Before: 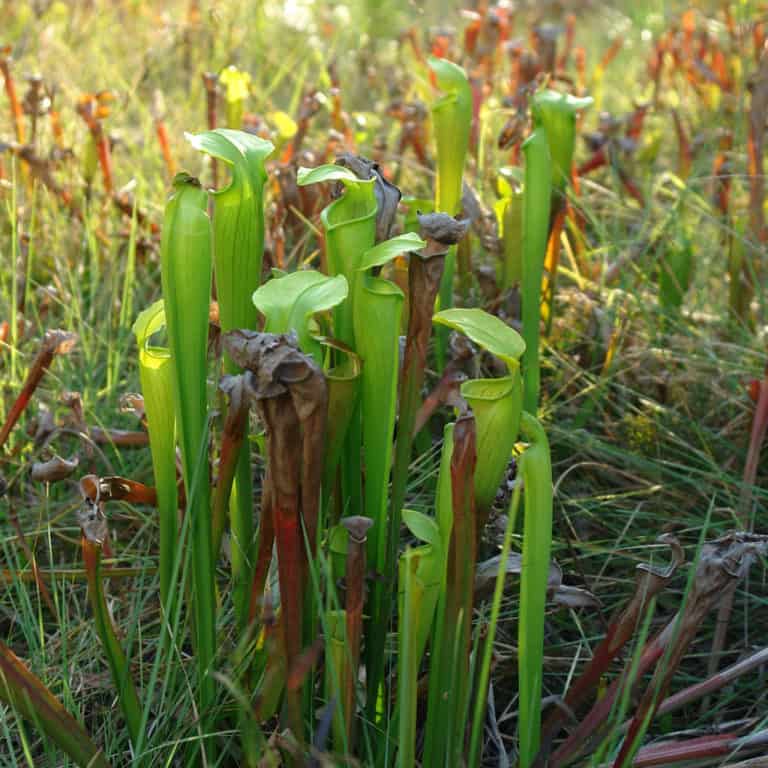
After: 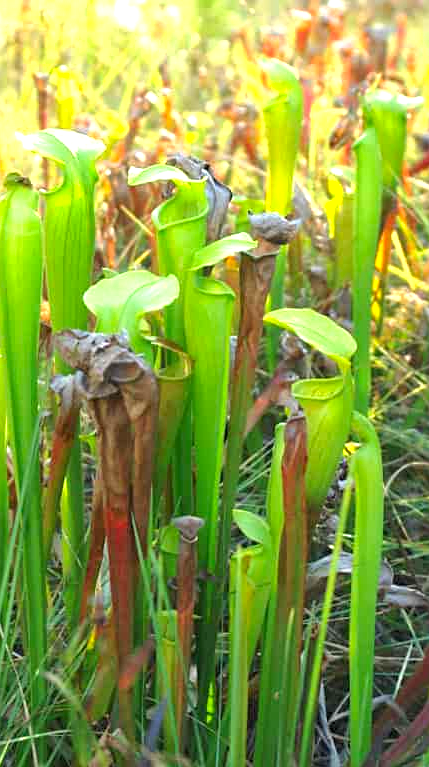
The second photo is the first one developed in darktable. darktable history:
crop: left 22.073%, right 21.969%, bottom 0.006%
shadows and highlights: shadows 25.64, highlights -25.54
exposure: black level correction 0, exposure 1.1 EV, compensate highlight preservation false
tone equalizer: mask exposure compensation -0.487 EV
sharpen: amount 0.213
tone curve: color space Lab, independent channels, preserve colors none
contrast brightness saturation: contrast 0.034, brightness 0.063, saturation 0.134
